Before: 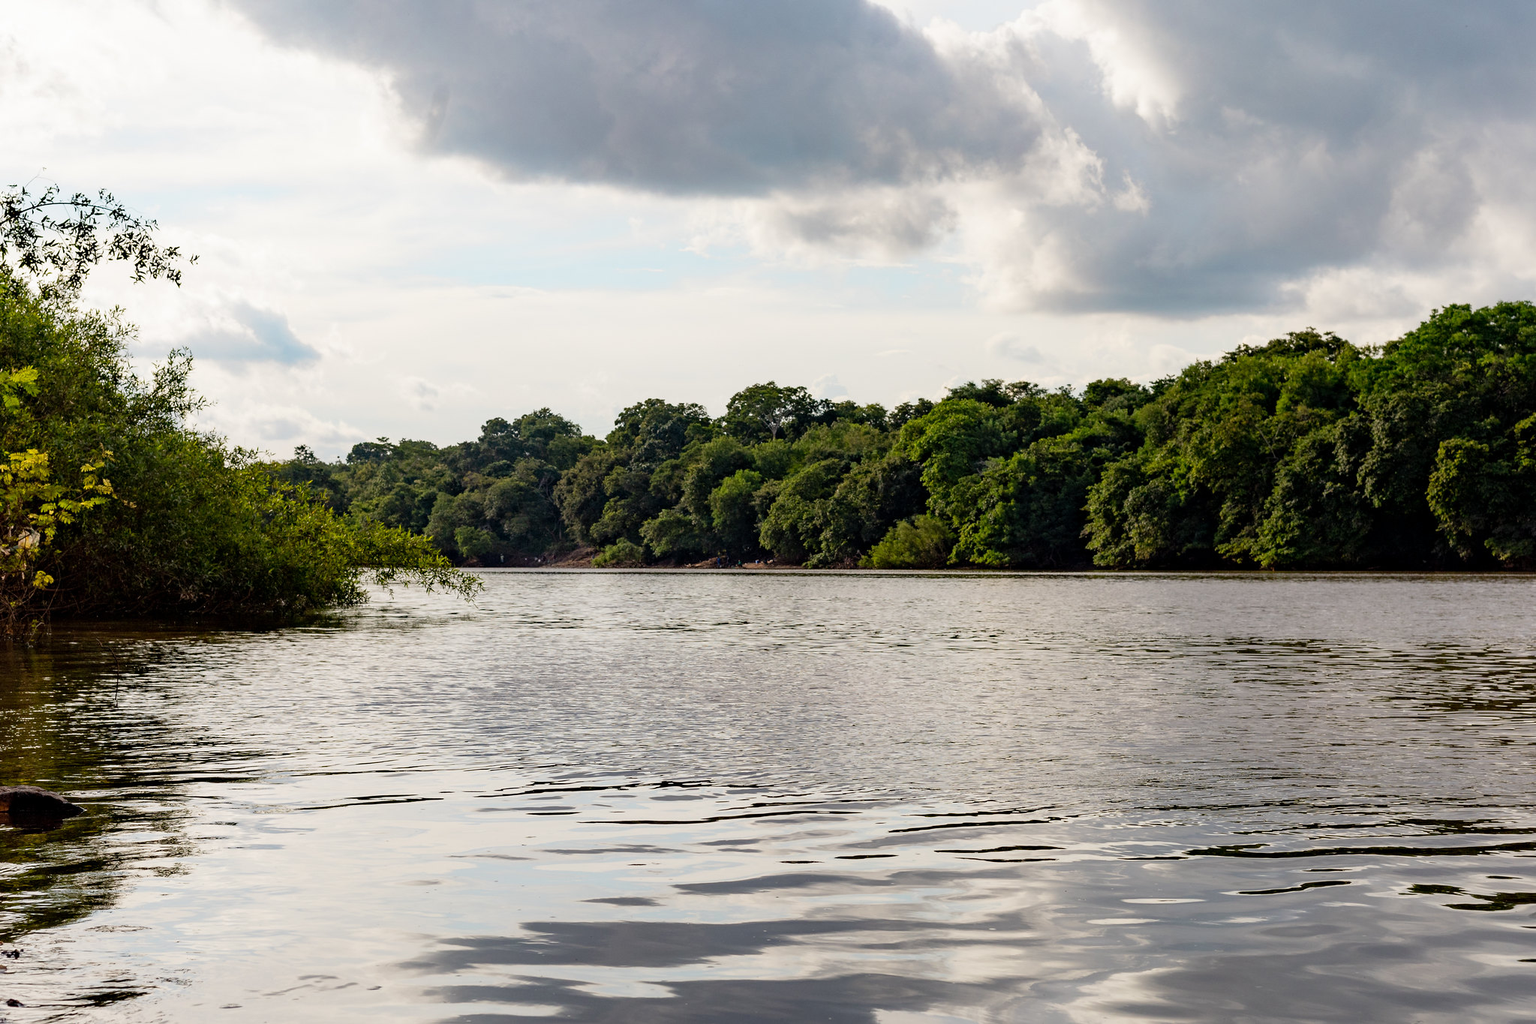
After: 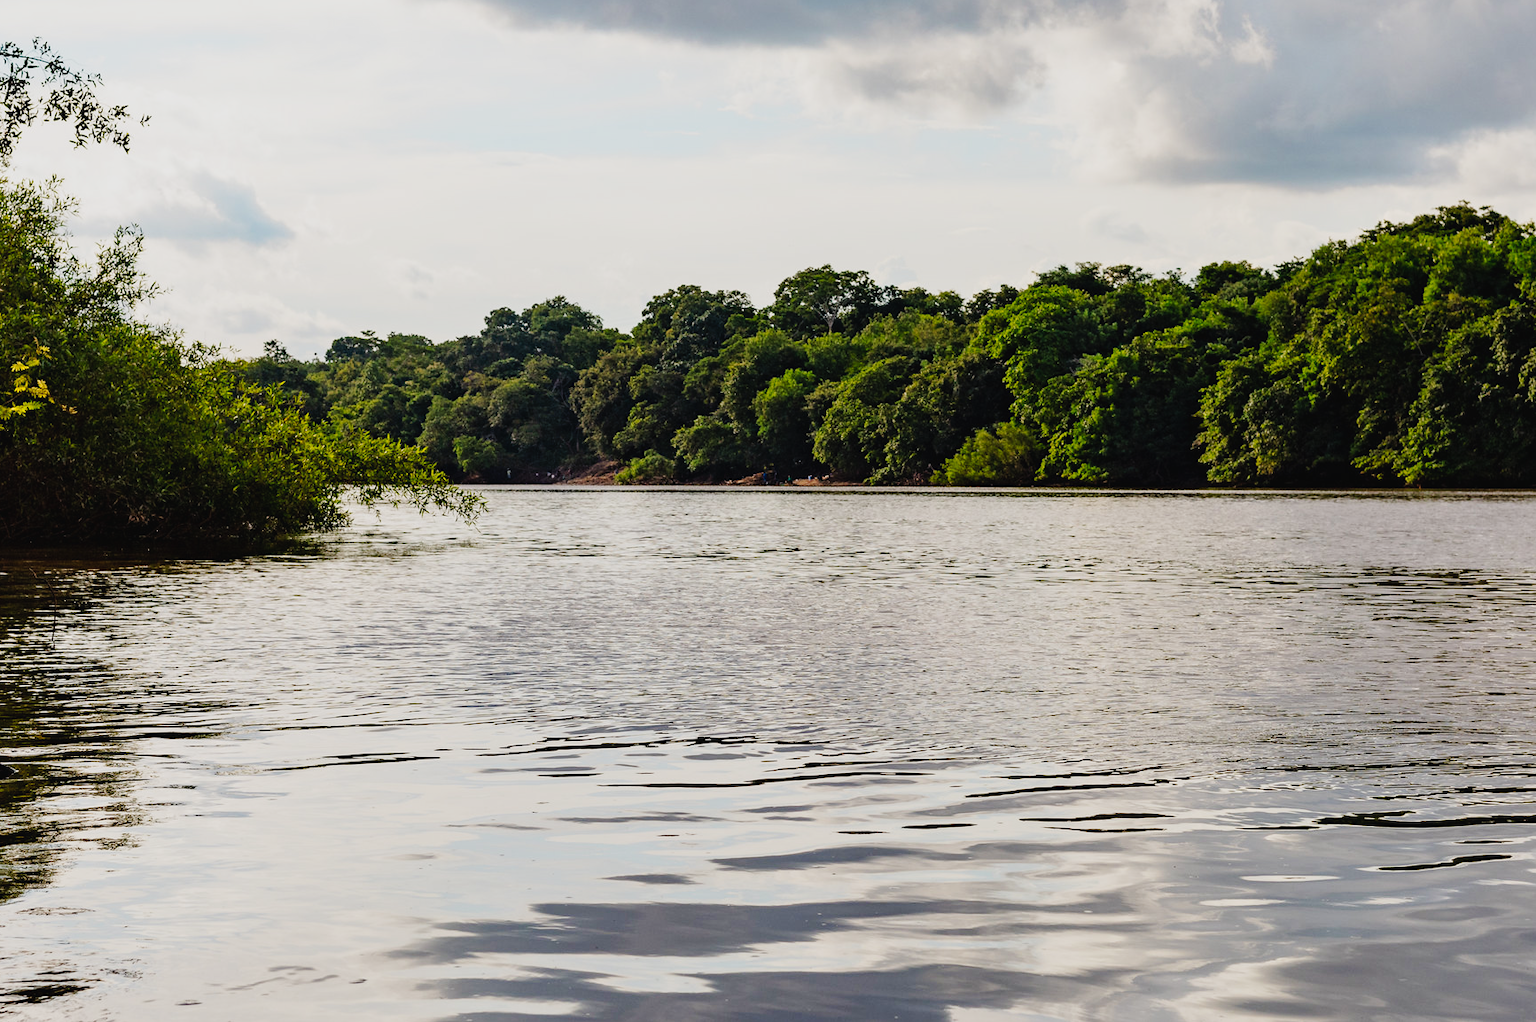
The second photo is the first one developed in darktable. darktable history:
tone curve: curves: ch0 [(0, 0.023) (0.103, 0.087) (0.295, 0.297) (0.445, 0.531) (0.553, 0.665) (0.735, 0.843) (0.994, 1)]; ch1 [(0, 0) (0.427, 0.346) (0.456, 0.426) (0.484, 0.483) (0.509, 0.514) (0.535, 0.56) (0.581, 0.632) (0.646, 0.715) (1, 1)]; ch2 [(0, 0) (0.369, 0.388) (0.449, 0.431) (0.501, 0.495) (0.533, 0.518) (0.572, 0.612) (0.677, 0.752) (1, 1)], preserve colors none
crop and rotate: left 4.66%, top 15.424%, right 10.657%
tone equalizer: -8 EV -0.001 EV, -7 EV 0.004 EV, -6 EV -0.021 EV, -5 EV 0.015 EV, -4 EV -0.017 EV, -3 EV 0.038 EV, -2 EV -0.056 EV, -1 EV -0.312 EV, +0 EV -0.591 EV
